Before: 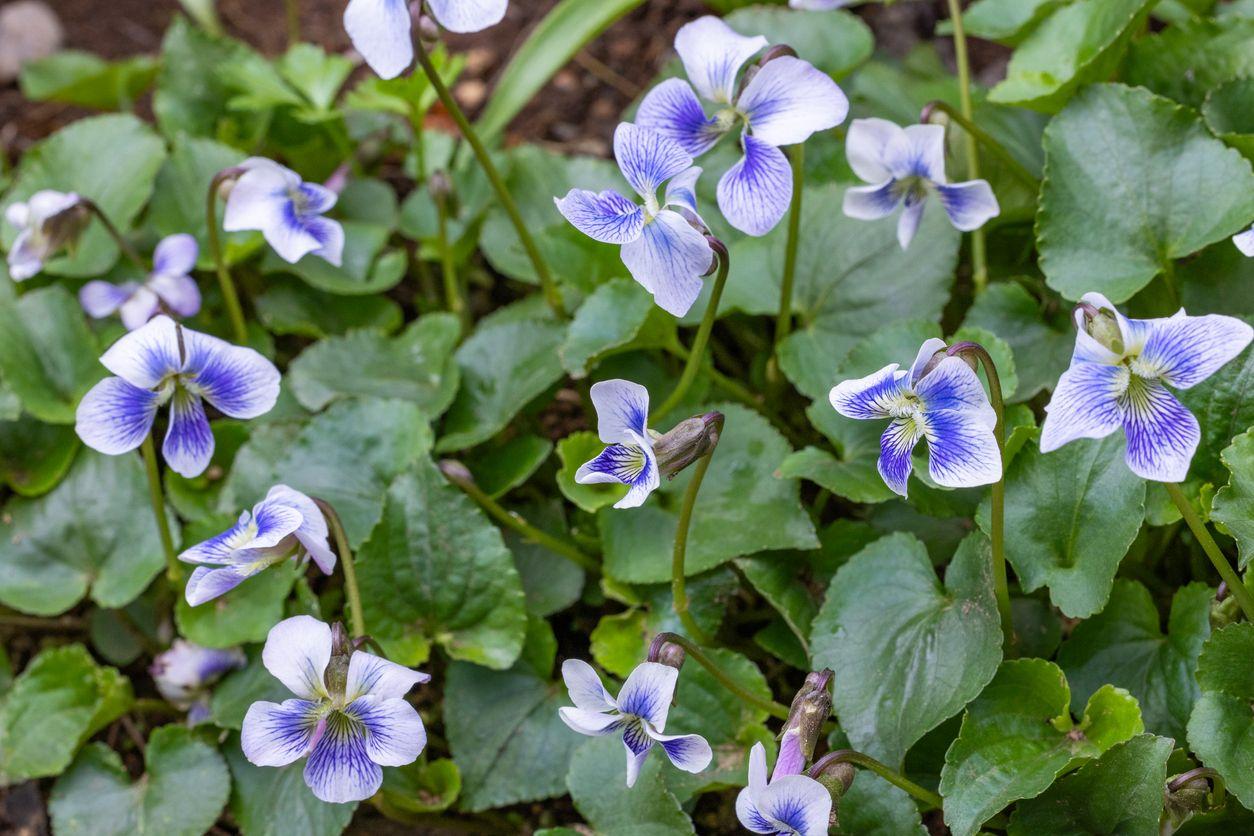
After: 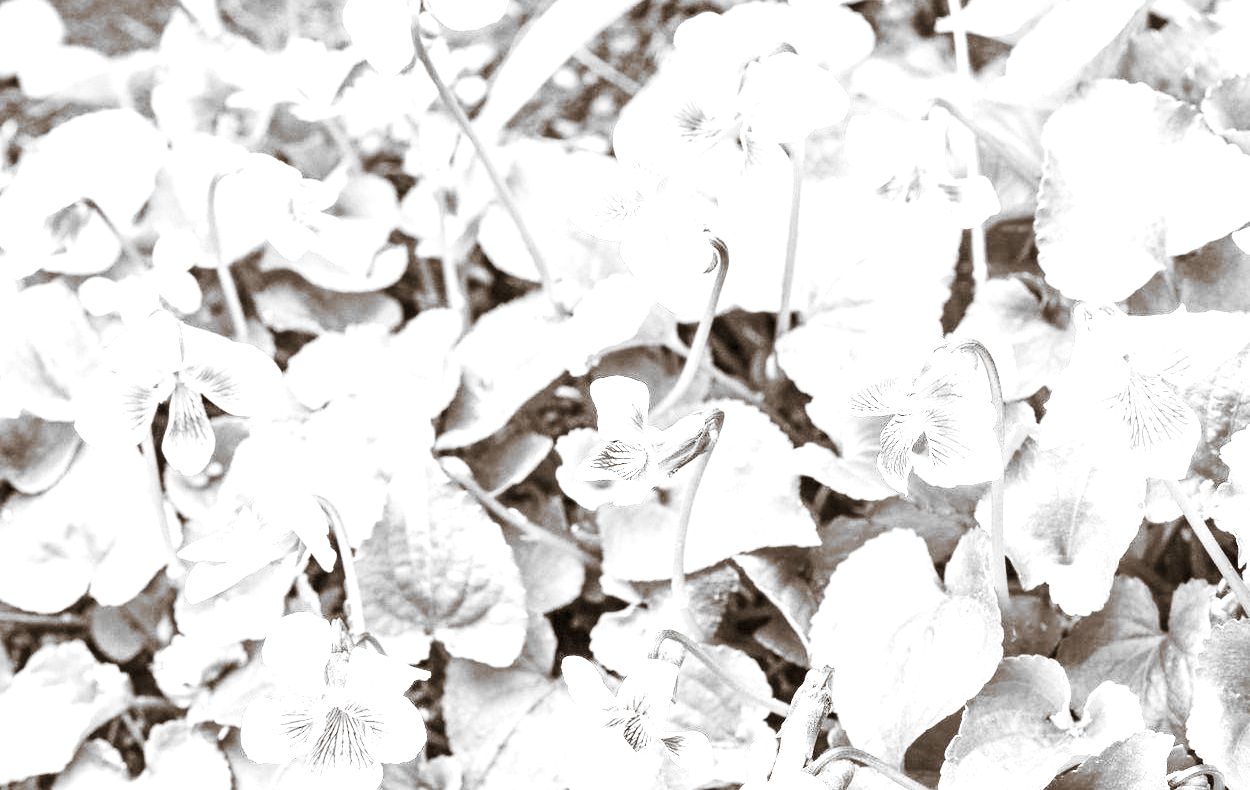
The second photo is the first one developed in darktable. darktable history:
exposure: exposure 2.04 EV, compensate highlight preservation false
crop: top 0.448%, right 0.264%, bottom 5.045%
monochrome: on, module defaults
contrast brightness saturation: contrast 0.2, brightness 0.2, saturation 0.8
color correction: saturation 0.2
tone equalizer: -8 EV -0.75 EV, -7 EV -0.7 EV, -6 EV -0.6 EV, -5 EV -0.4 EV, -3 EV 0.4 EV, -2 EV 0.6 EV, -1 EV 0.7 EV, +0 EV 0.75 EV, edges refinement/feathering 500, mask exposure compensation -1.57 EV, preserve details no
split-toning: shadows › hue 32.4°, shadows › saturation 0.51, highlights › hue 180°, highlights › saturation 0, balance -60.17, compress 55.19%
